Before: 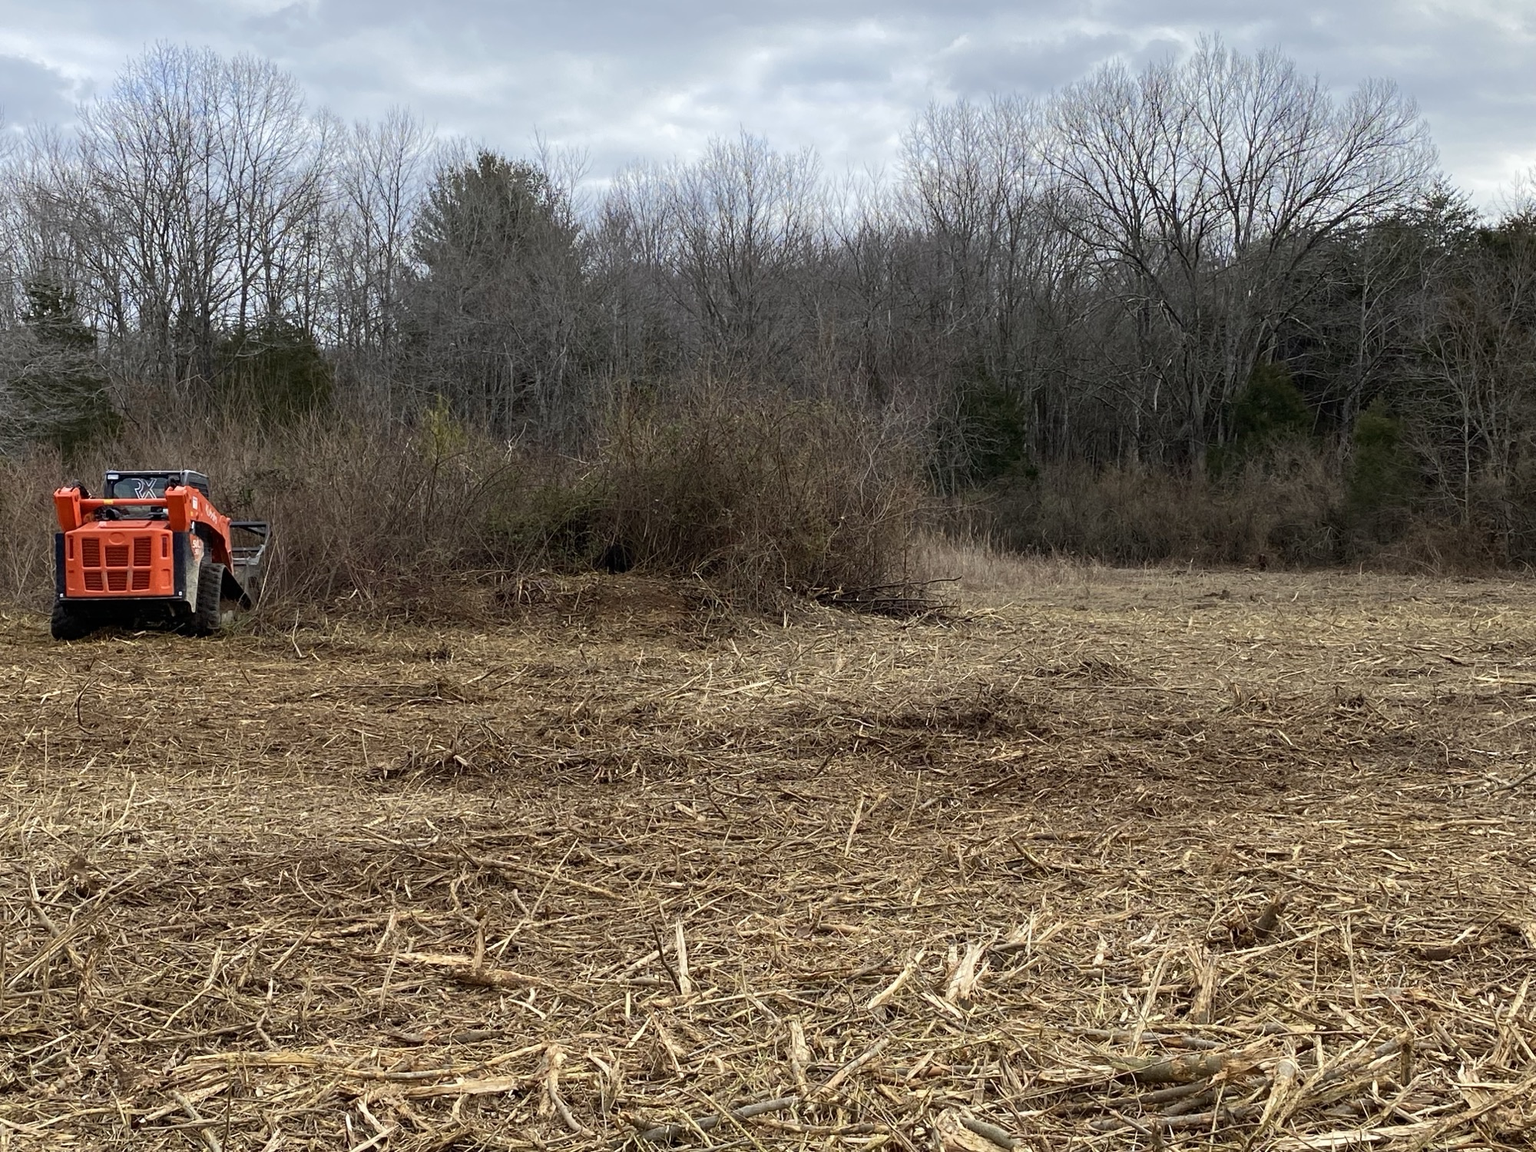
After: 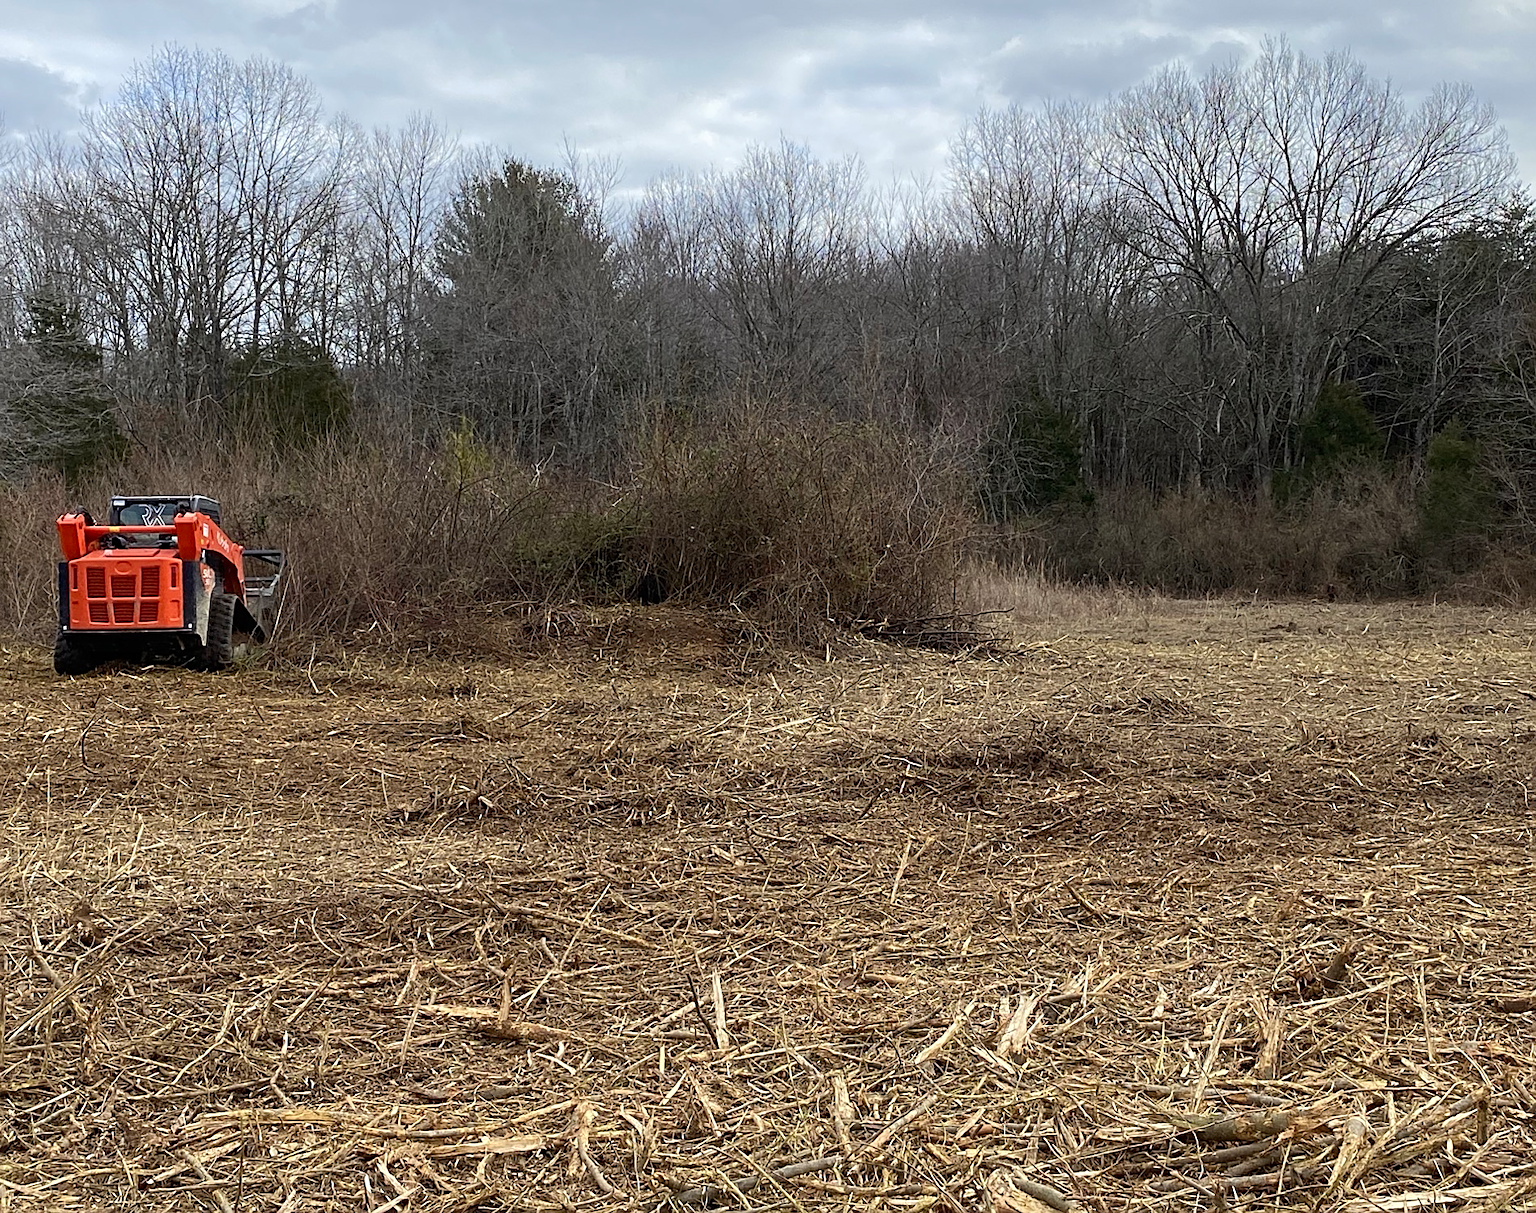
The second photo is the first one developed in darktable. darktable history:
crop and rotate: right 5.101%
sharpen: on, module defaults
